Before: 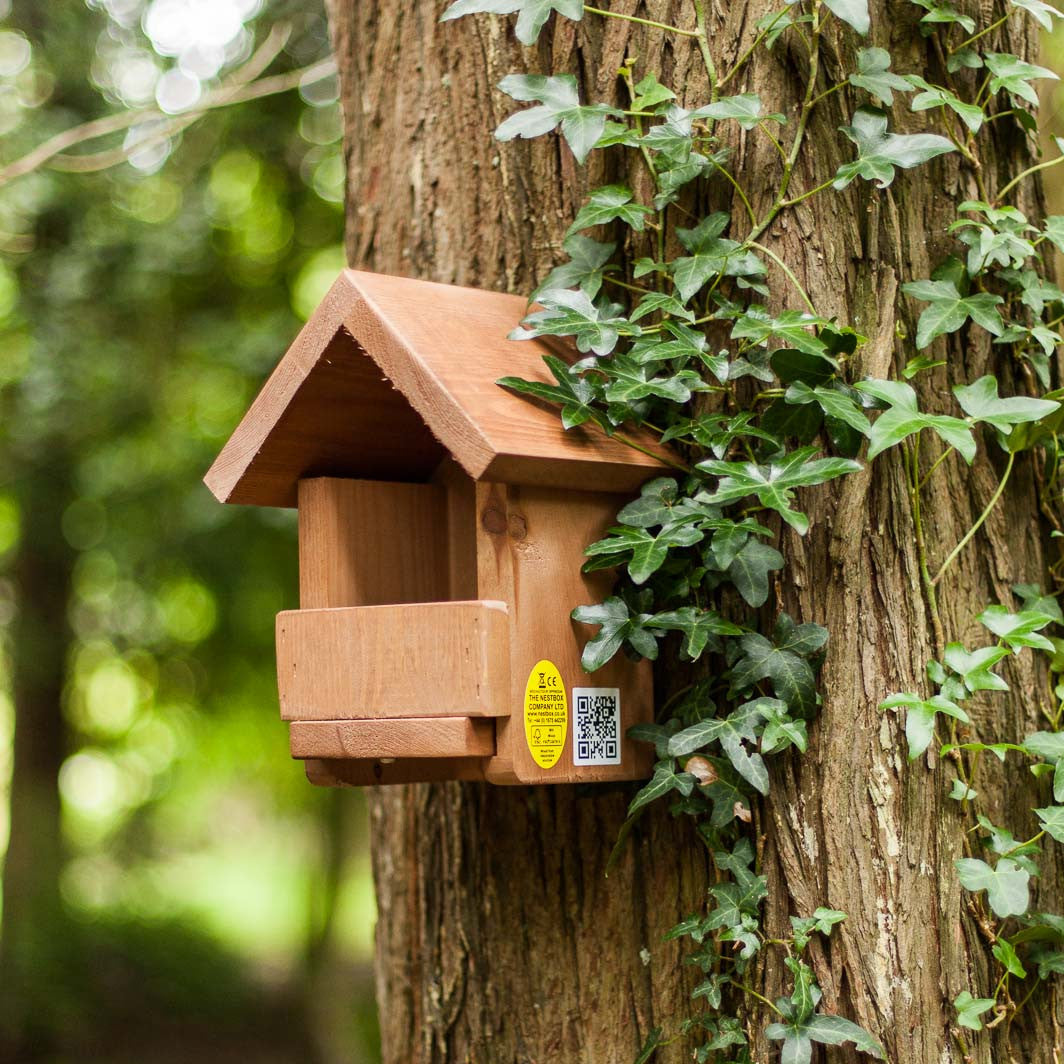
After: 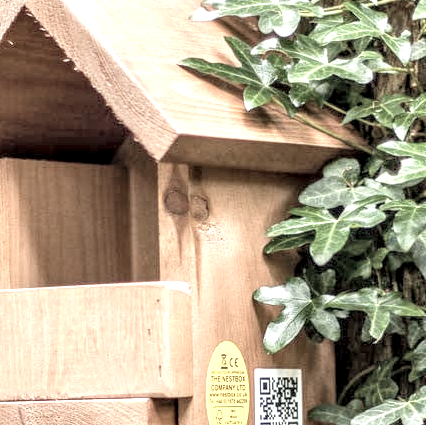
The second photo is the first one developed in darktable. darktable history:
exposure: black level correction 0, exposure 0.699 EV, compensate highlight preservation false
crop: left 29.936%, top 30.035%, right 29.949%, bottom 29.934%
local contrast: highlights 16%, detail 186%
contrast brightness saturation: brightness 0.187, saturation -0.51
levels: levels [0, 0.445, 1]
